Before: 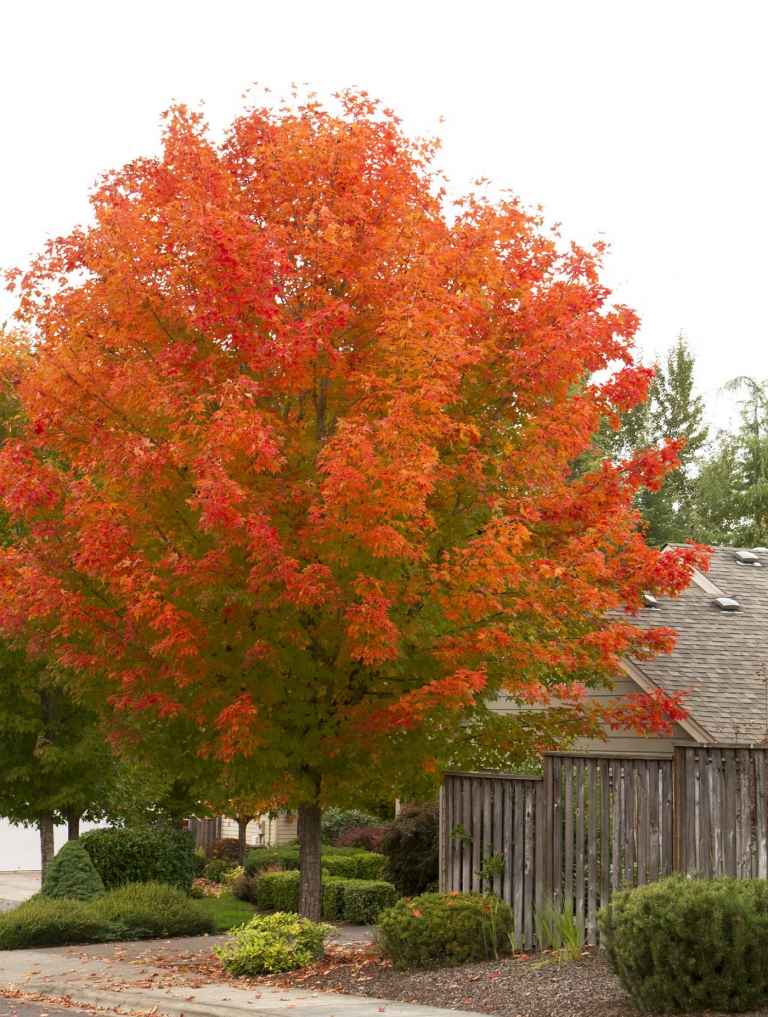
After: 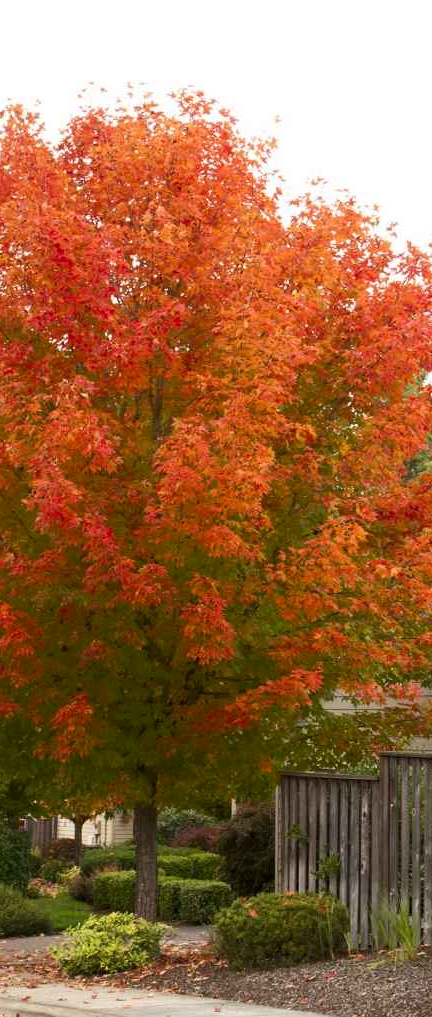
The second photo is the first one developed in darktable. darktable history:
crop: left 21.384%, right 22.302%
tone curve: curves: ch0 [(0, 0) (0.339, 0.306) (0.687, 0.706) (1, 1)], color space Lab, independent channels, preserve colors none
